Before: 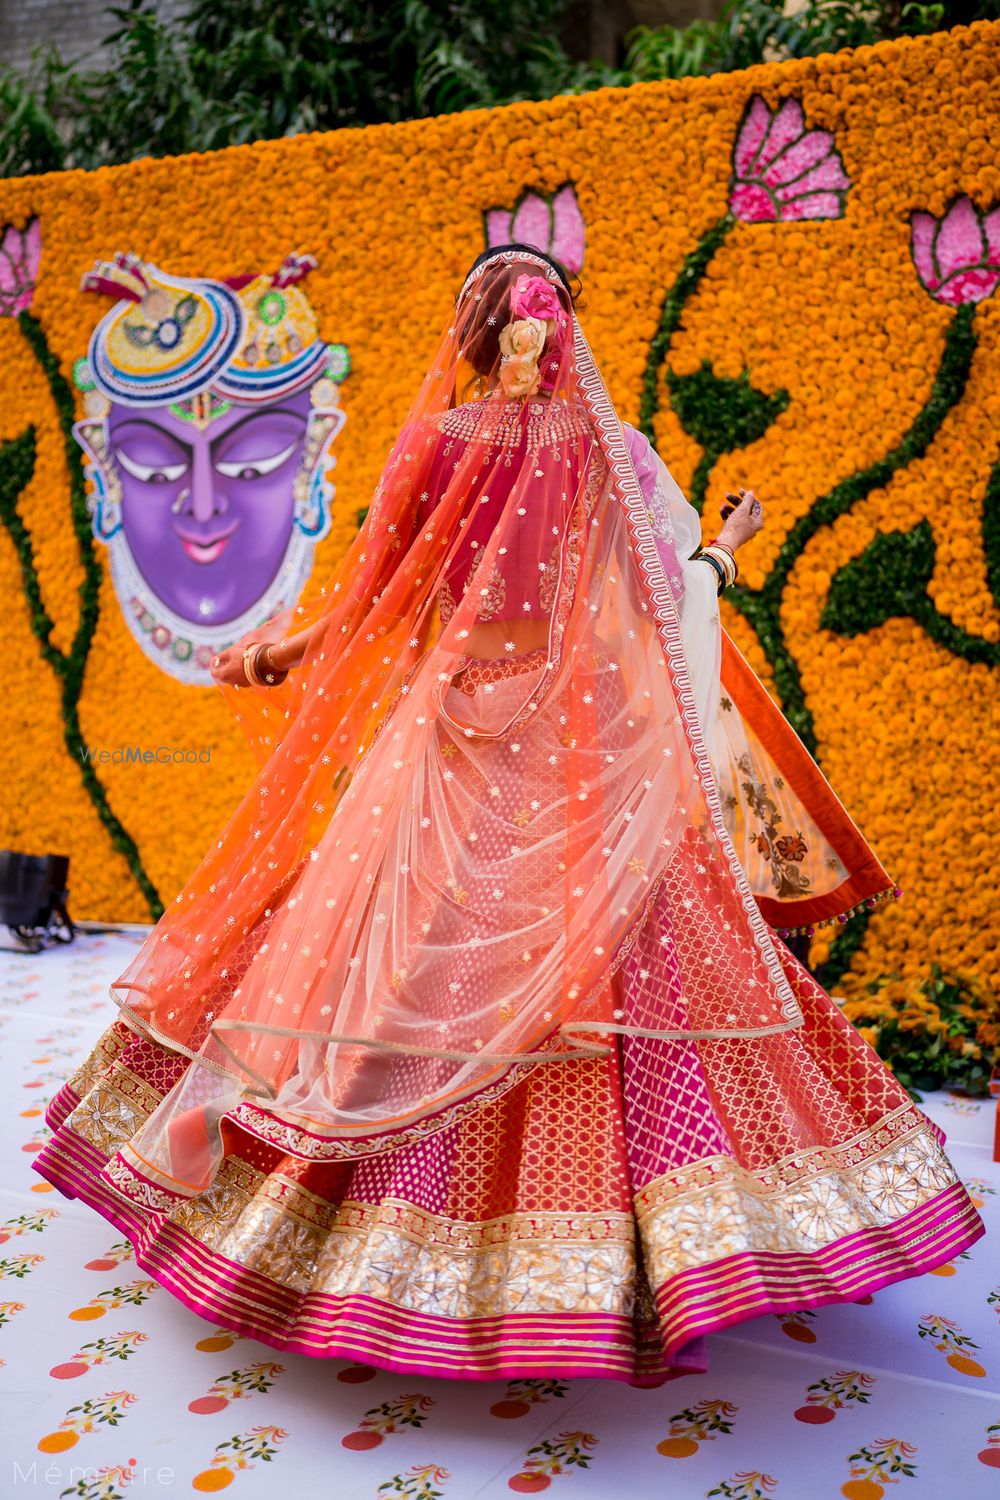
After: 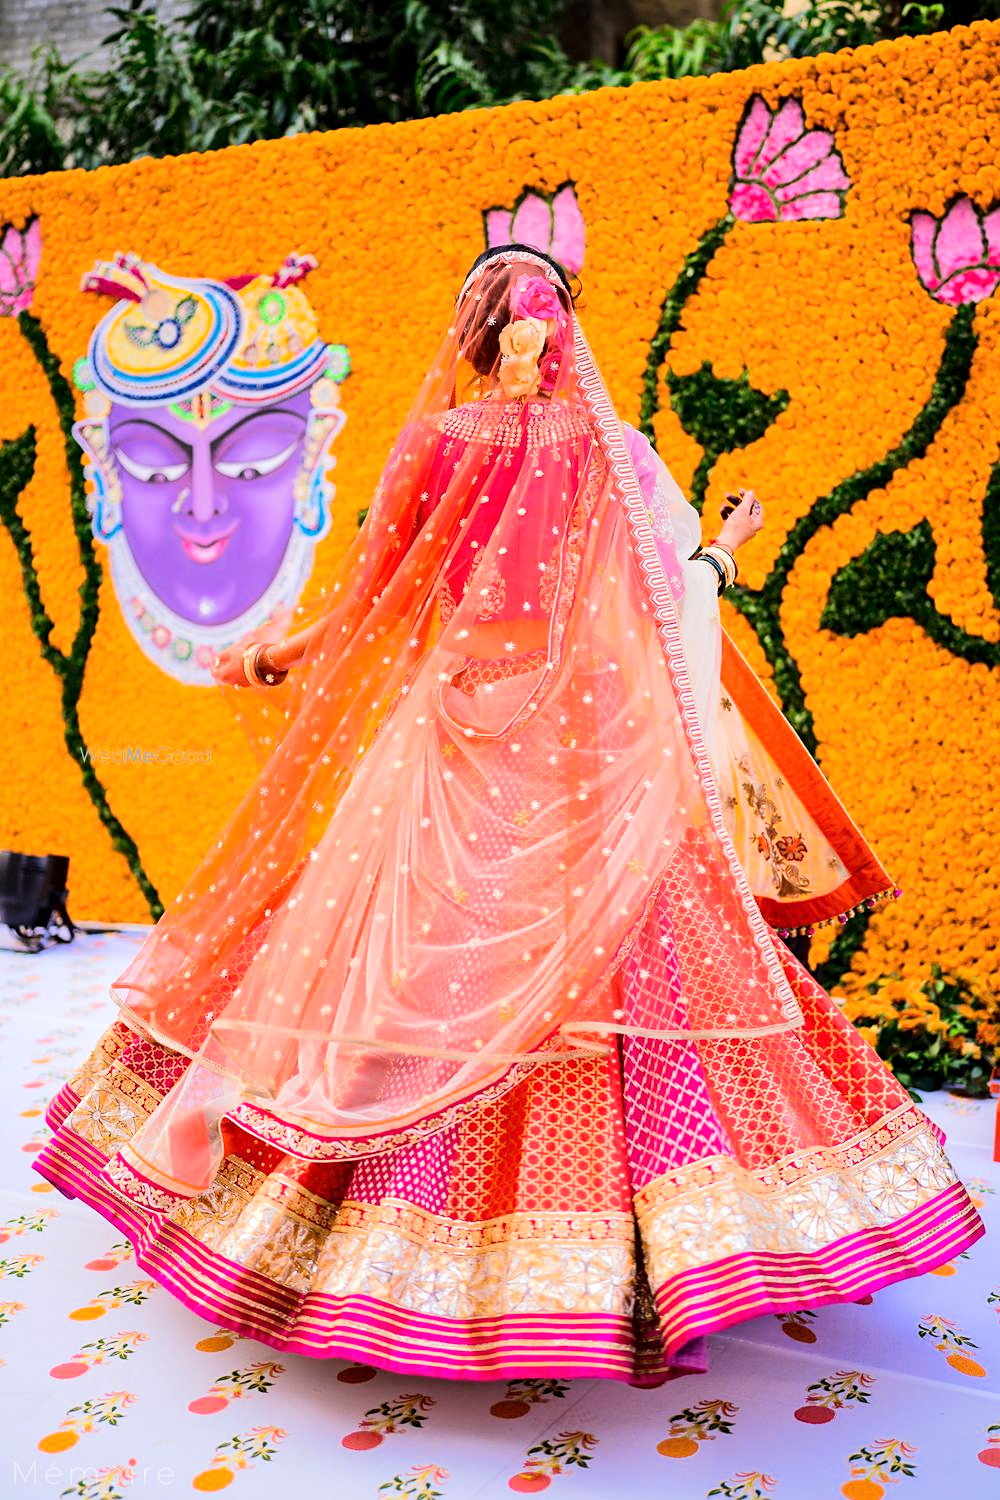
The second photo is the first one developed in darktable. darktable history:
tone equalizer: -7 EV 0.161 EV, -6 EV 0.61 EV, -5 EV 1.13 EV, -4 EV 1.35 EV, -3 EV 1.16 EV, -2 EV 0.6 EV, -1 EV 0.159 EV, edges refinement/feathering 500, mask exposure compensation -1.57 EV, preserve details no
sharpen: amount 0.206
